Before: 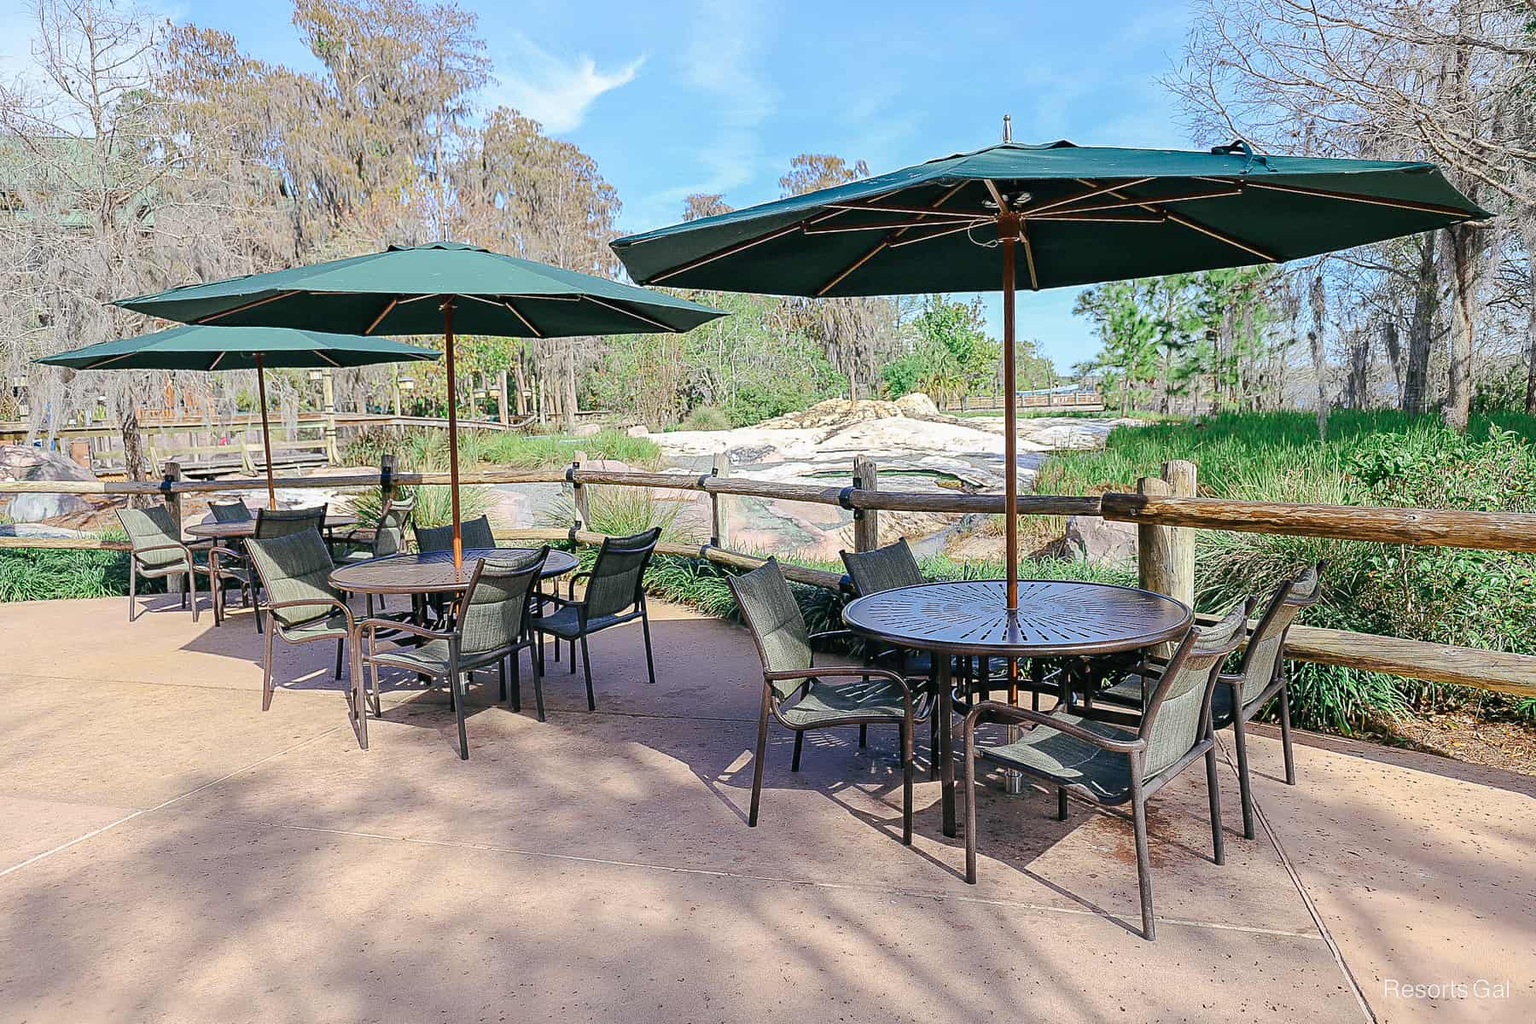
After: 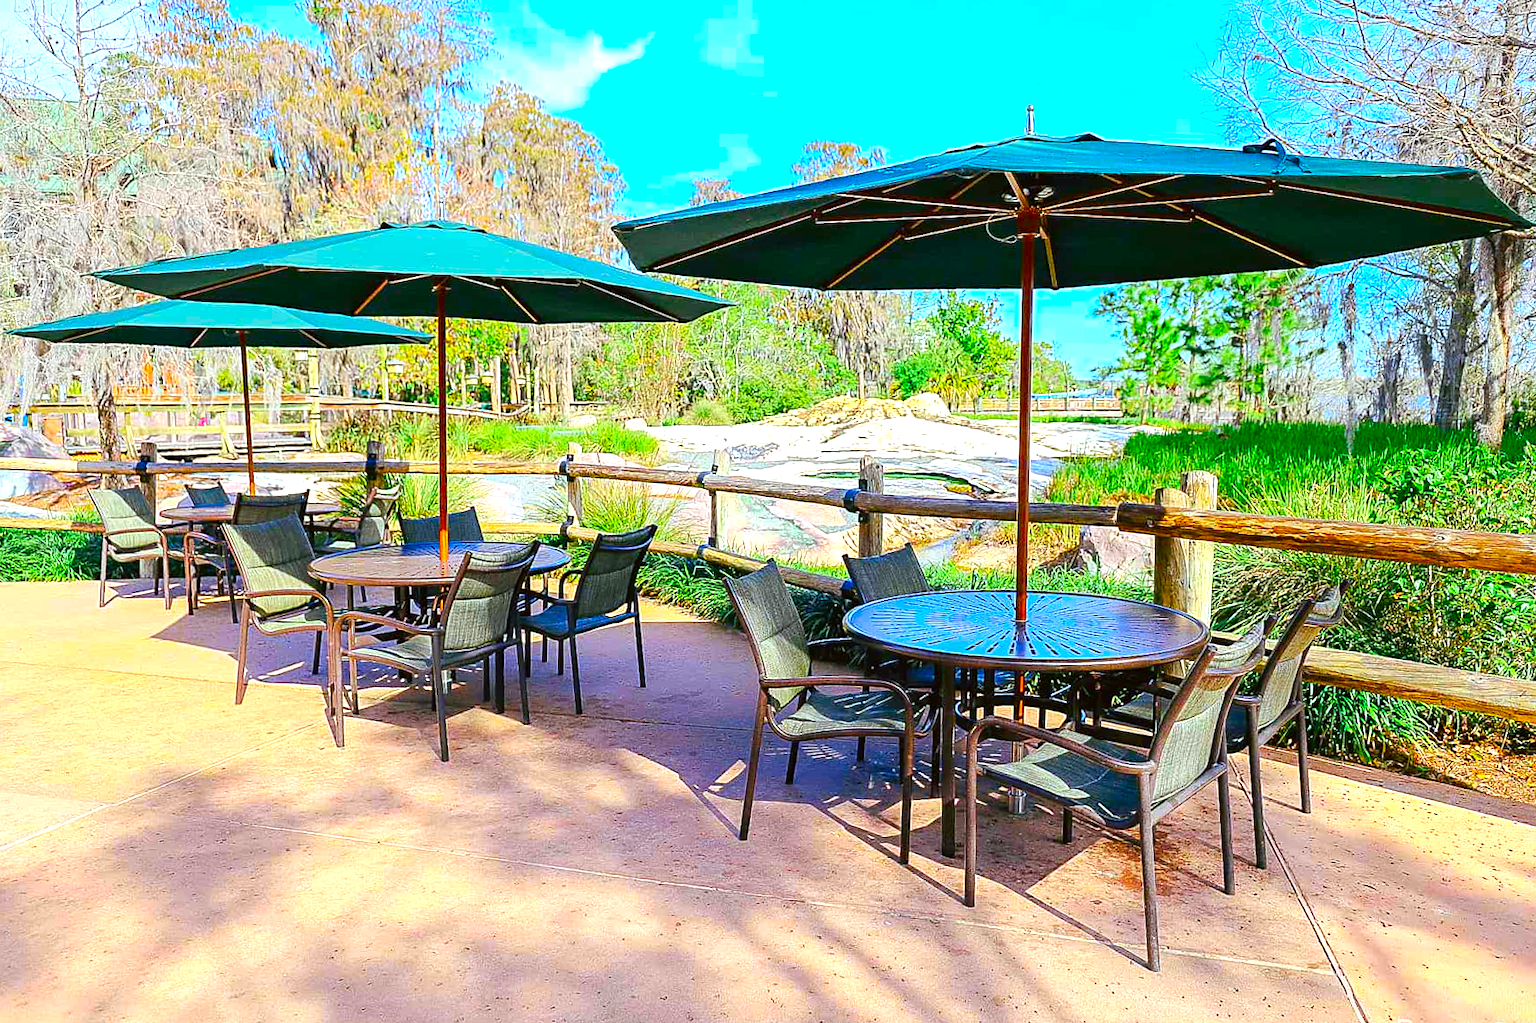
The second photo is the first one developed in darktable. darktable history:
crop and rotate: angle -1.69°
tone equalizer: on, module defaults
color balance rgb: perceptual saturation grading › global saturation 3.7%, global vibrance 5.56%, contrast 3.24%
color balance: output saturation 120%
levels: levels [0, 0.43, 0.859]
color contrast: green-magenta contrast 1.55, blue-yellow contrast 1.83
color correction: highlights a* -2.73, highlights b* -2.09, shadows a* 2.41, shadows b* 2.73
